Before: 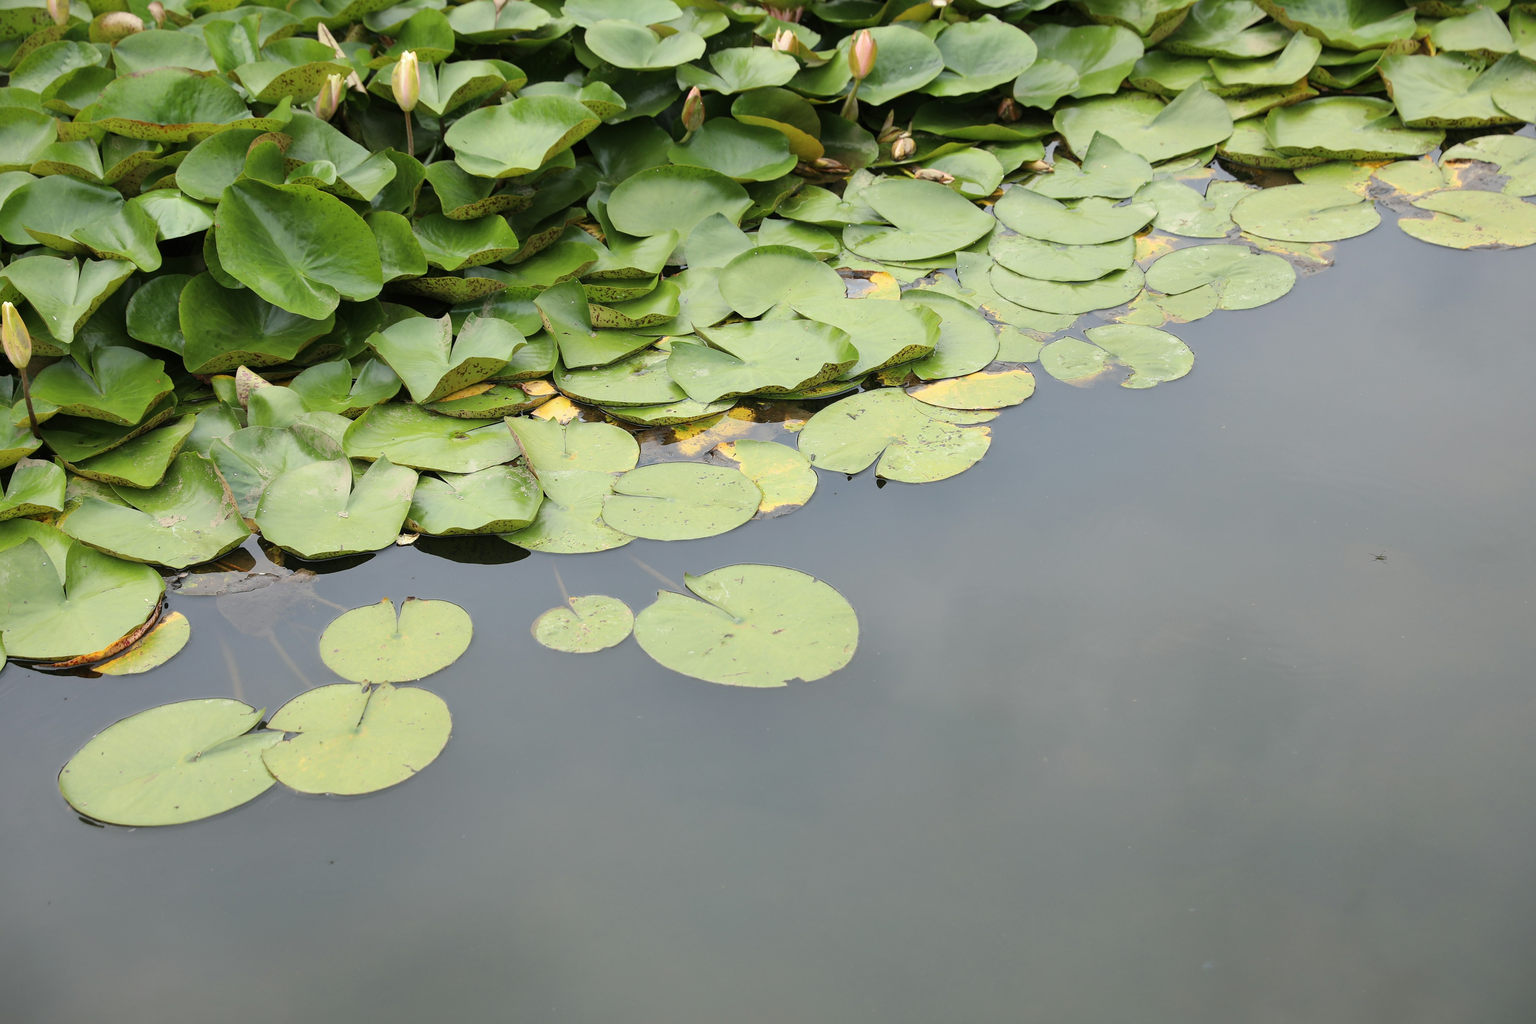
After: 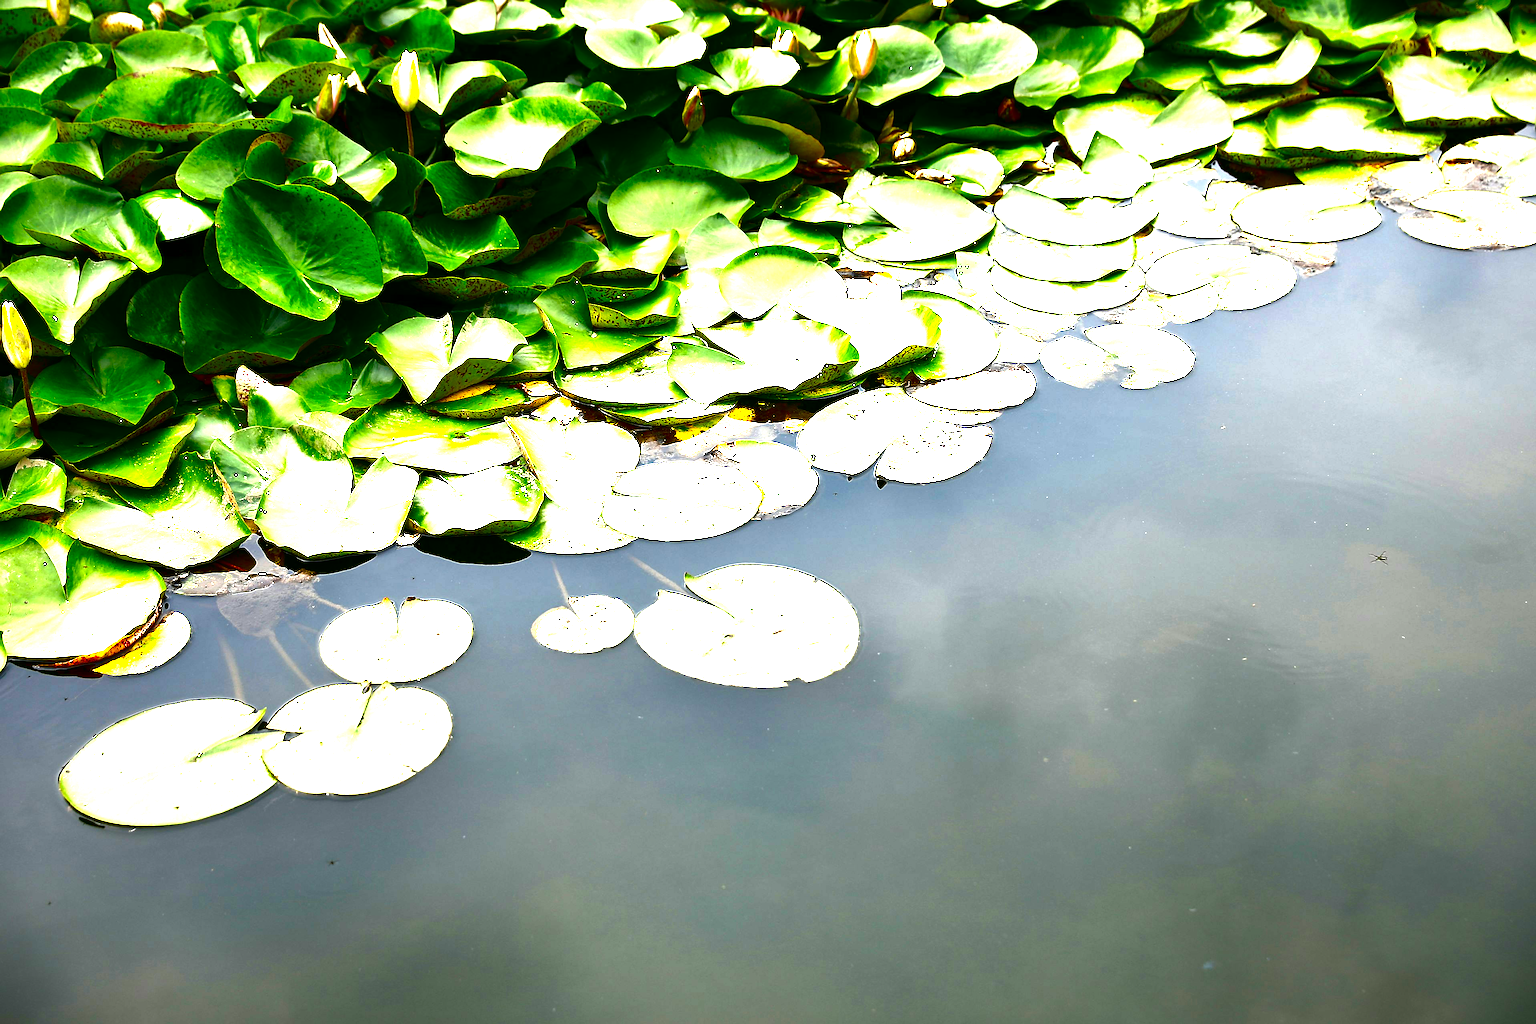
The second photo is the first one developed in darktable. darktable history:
sharpen: on, module defaults
contrast brightness saturation: brightness -1, saturation 1
exposure: black level correction 0, exposure 1.4 EV, compensate highlight preservation false
color contrast: green-magenta contrast 0.96
